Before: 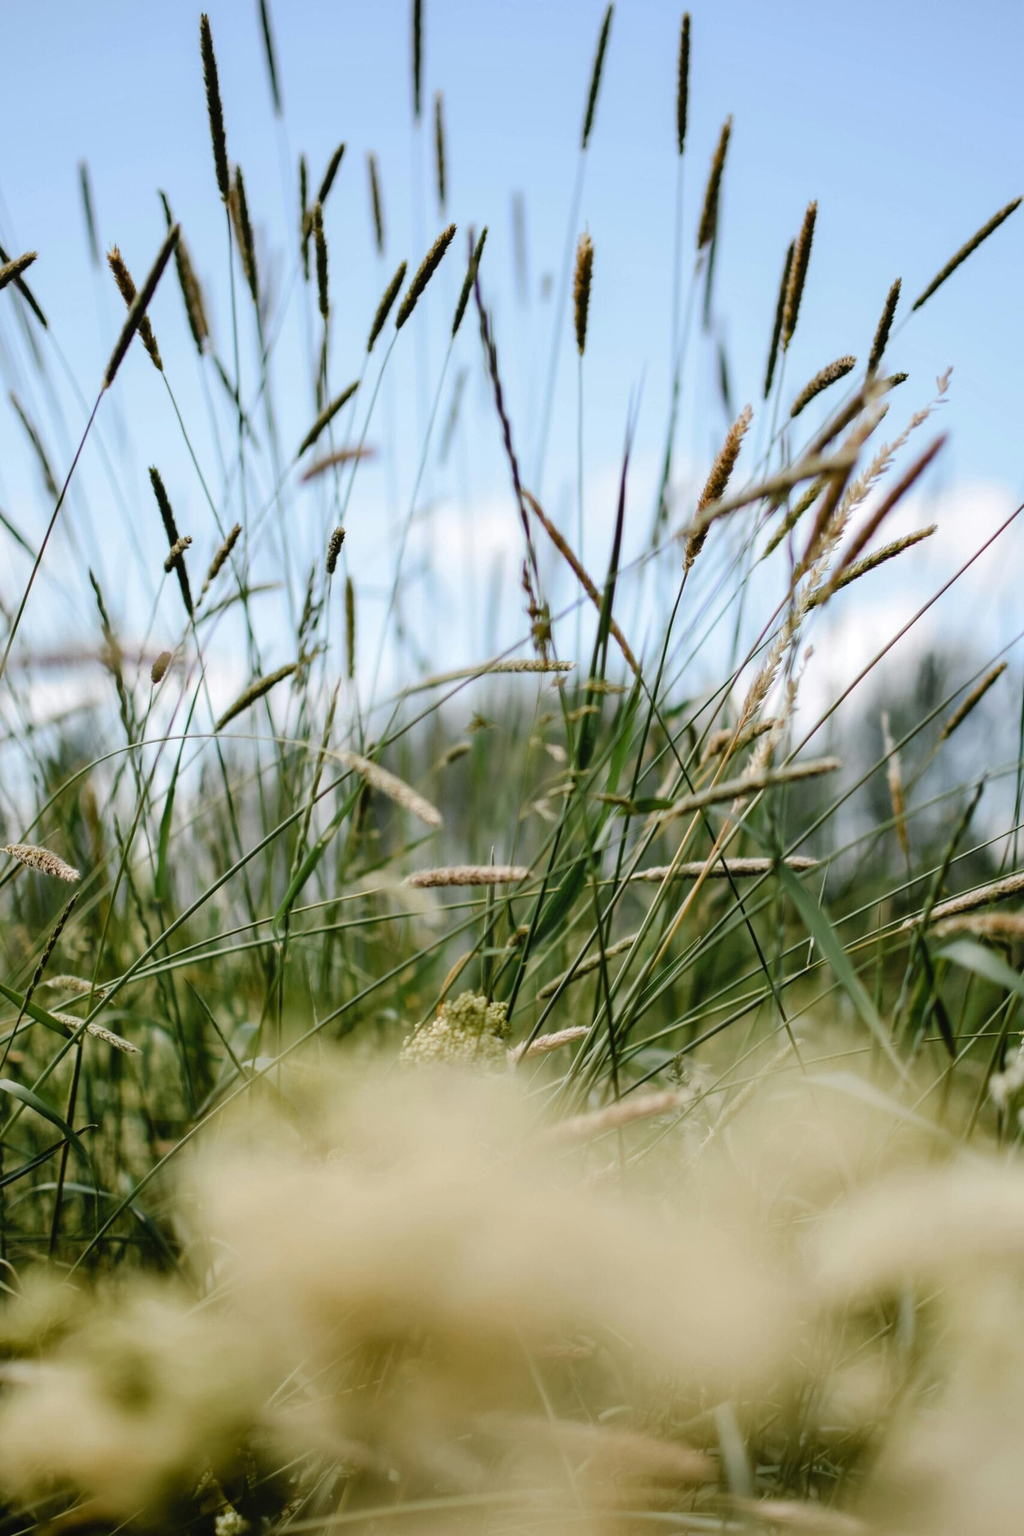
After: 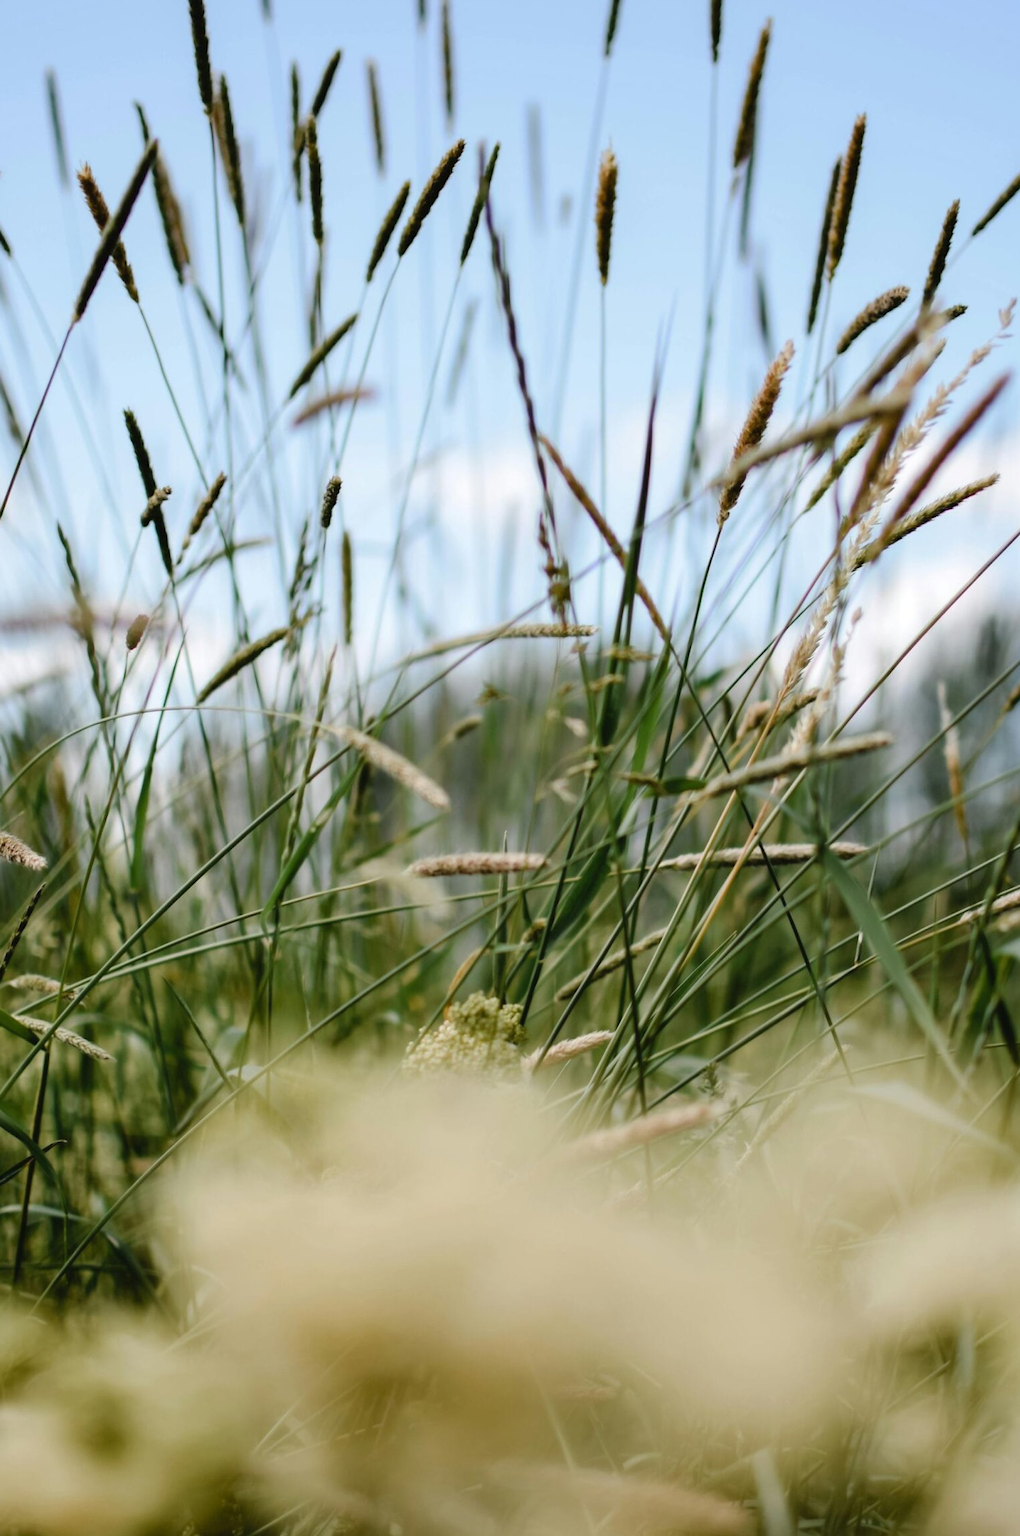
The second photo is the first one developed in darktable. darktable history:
contrast equalizer: octaves 7, y [[0.5 ×4, 0.467, 0.376], [0.5 ×6], [0.5 ×6], [0 ×6], [0 ×6]]
crop: left 3.744%, top 6.438%, right 6.517%, bottom 3.28%
